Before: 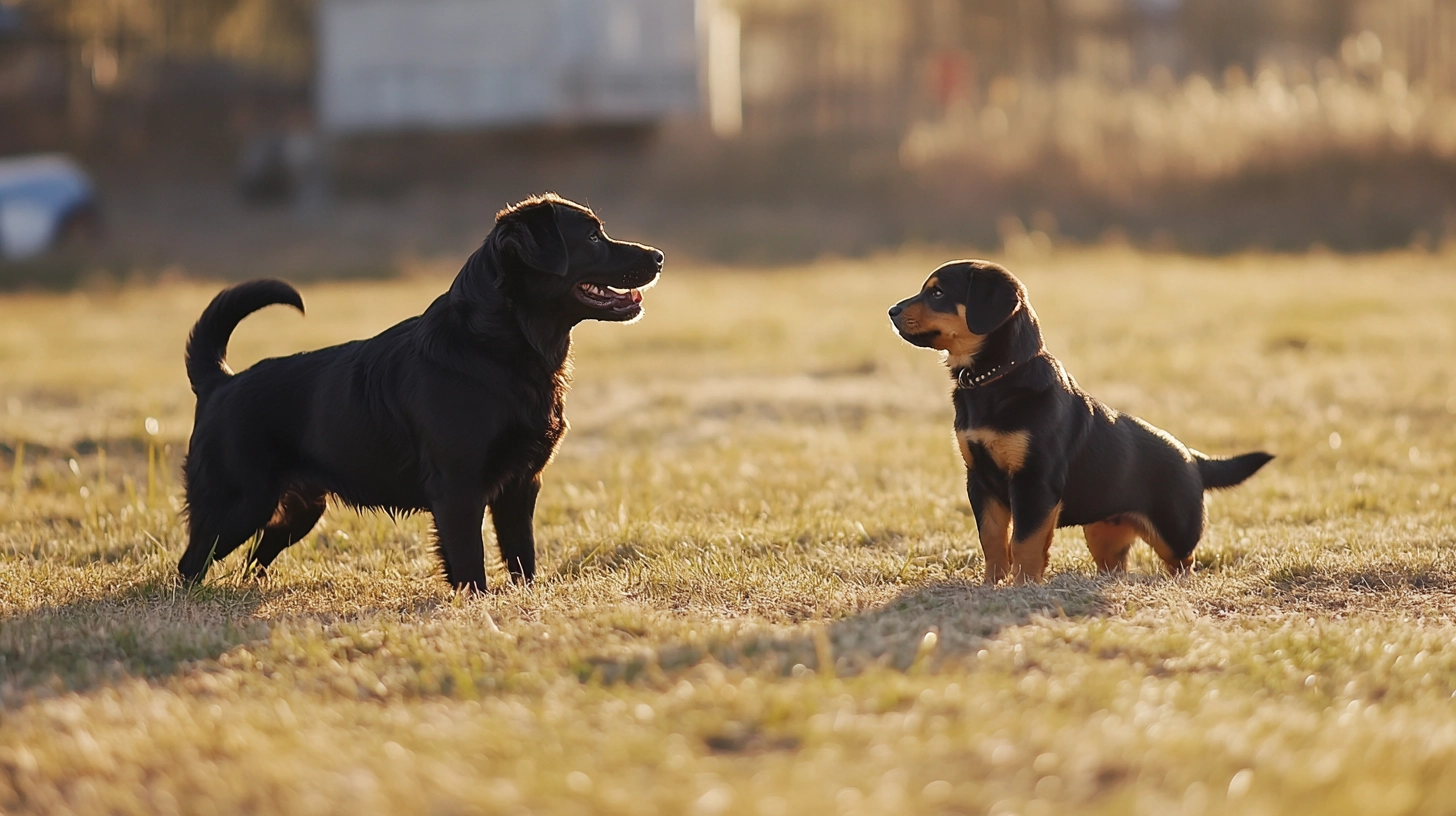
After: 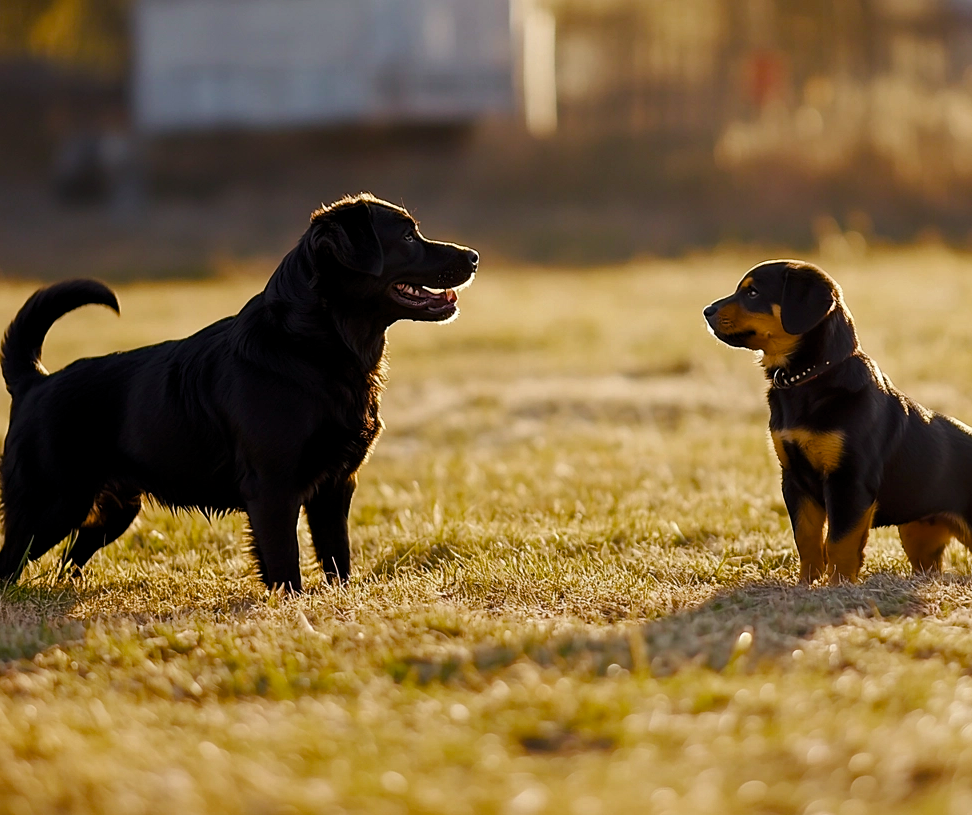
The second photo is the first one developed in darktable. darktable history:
crop and rotate: left 12.757%, right 20.449%
exposure: black level correction 0.005, exposure 0.003 EV, compensate highlight preservation false
levels: levels [0.029, 0.545, 0.971]
color balance rgb: perceptual saturation grading › global saturation 0.266%, perceptual saturation grading › highlights -17.193%, perceptual saturation grading › mid-tones 32.742%, perceptual saturation grading › shadows 50.526%, global vibrance 42.831%
